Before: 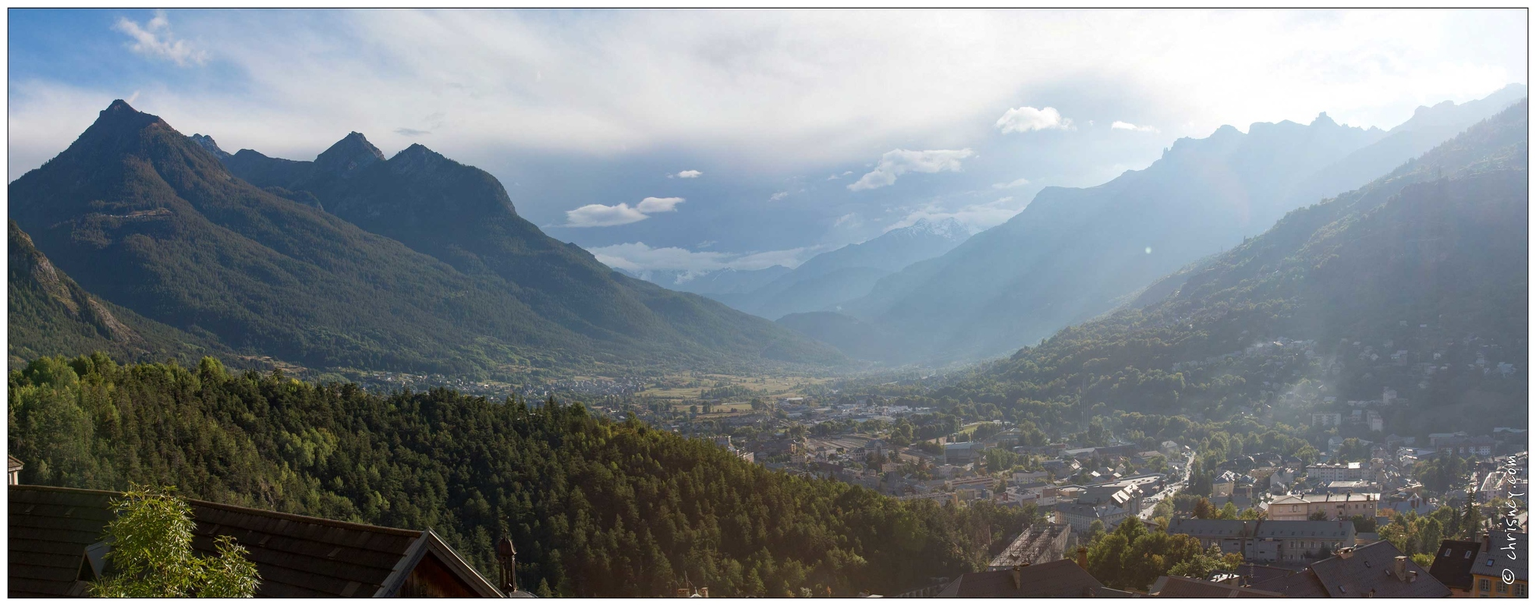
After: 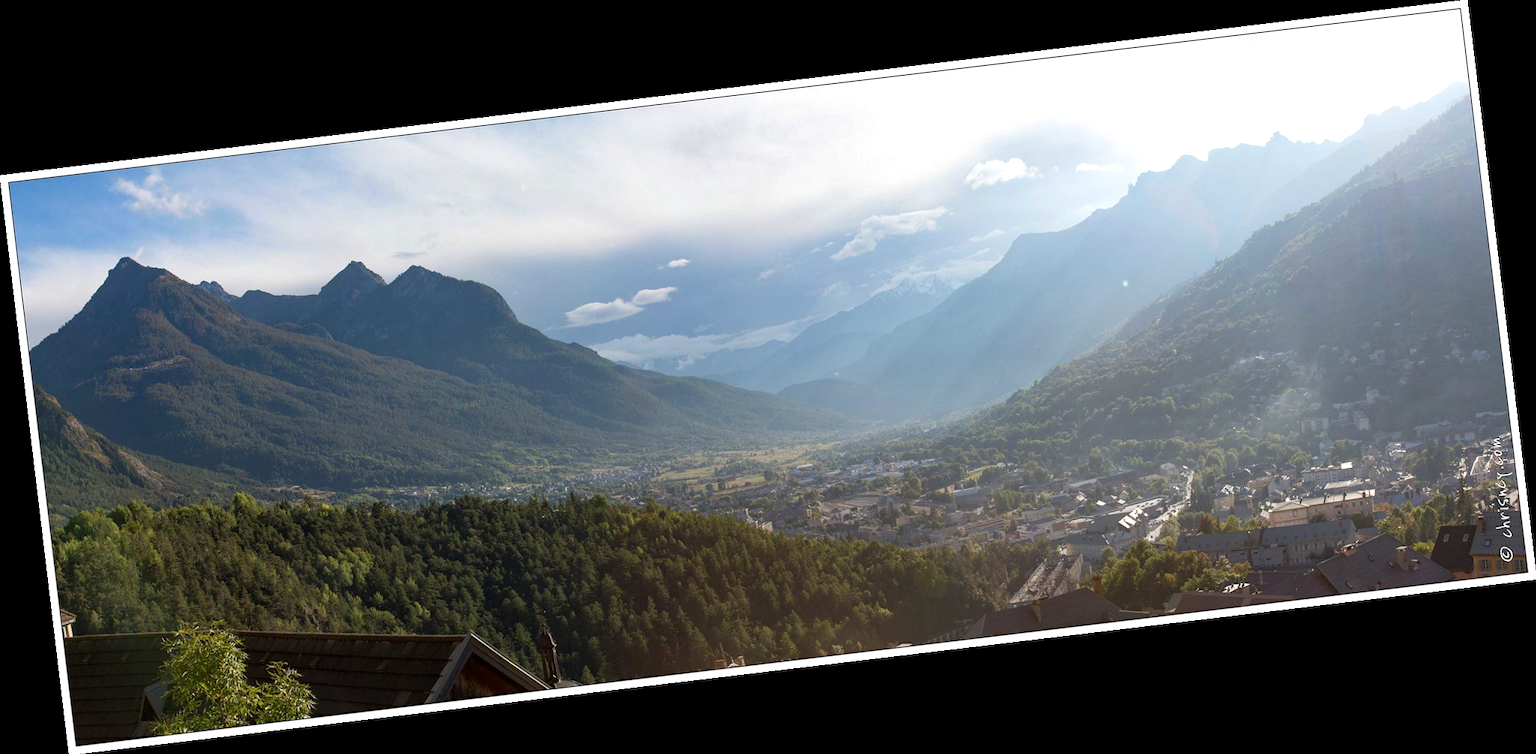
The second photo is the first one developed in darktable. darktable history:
exposure: exposure 0.2 EV, compensate highlight preservation false
rotate and perspective: rotation -6.83°, automatic cropping off
